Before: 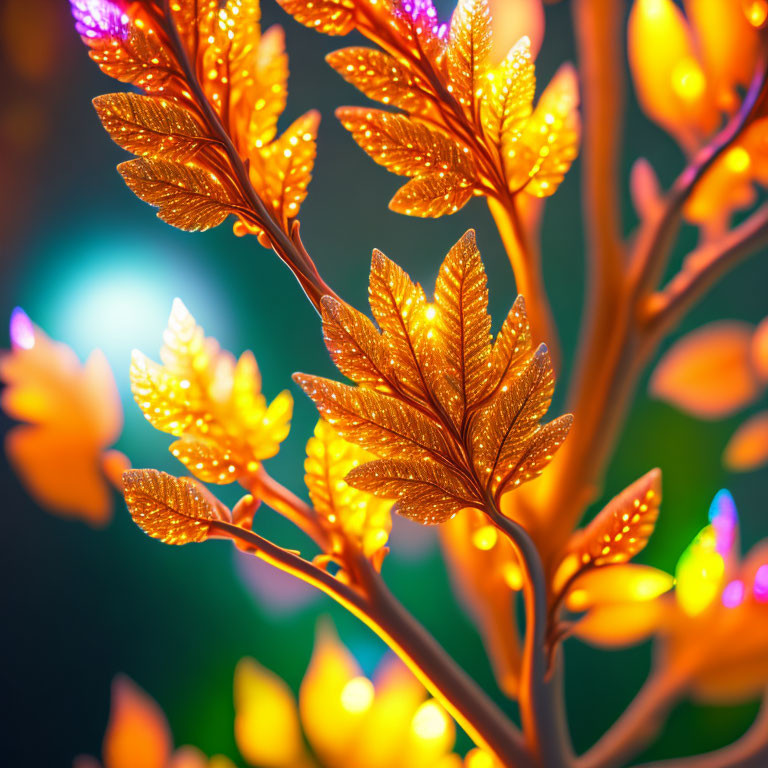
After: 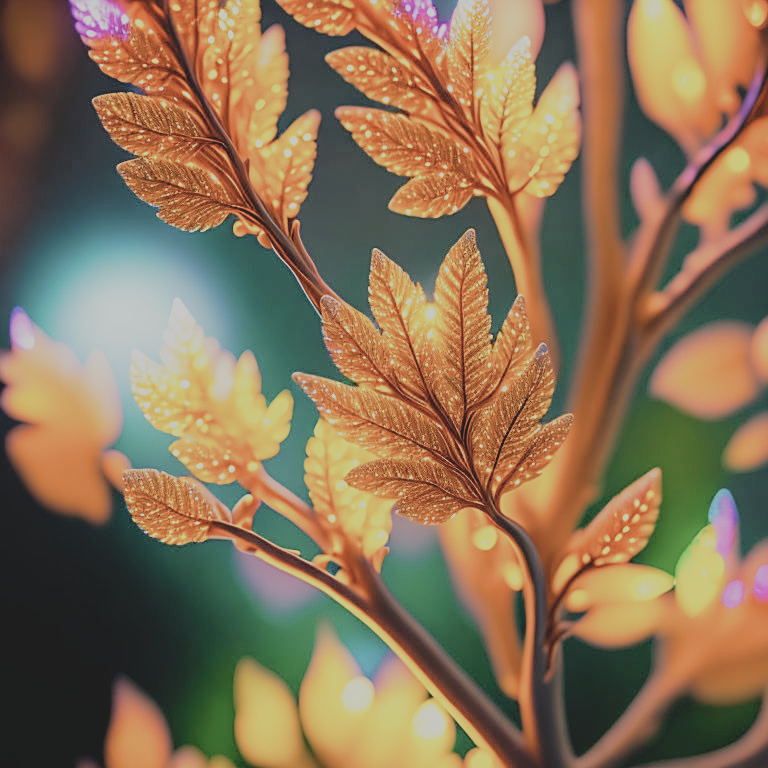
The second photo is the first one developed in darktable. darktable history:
tone curve: curves: ch0 [(0, 0) (0.003, 0.009) (0.011, 0.013) (0.025, 0.022) (0.044, 0.039) (0.069, 0.055) (0.1, 0.077) (0.136, 0.113) (0.177, 0.158) (0.224, 0.213) (0.277, 0.289) (0.335, 0.367) (0.399, 0.451) (0.468, 0.532) (0.543, 0.615) (0.623, 0.696) (0.709, 0.755) (0.801, 0.818) (0.898, 0.893) (1, 1)], preserve colors none
sharpen: on, module defaults
contrast brightness saturation: contrast -0.264, saturation -0.45
filmic rgb: black relative exposure -5.02 EV, white relative exposure 3.97 EV, hardness 2.9, contrast 1.094
